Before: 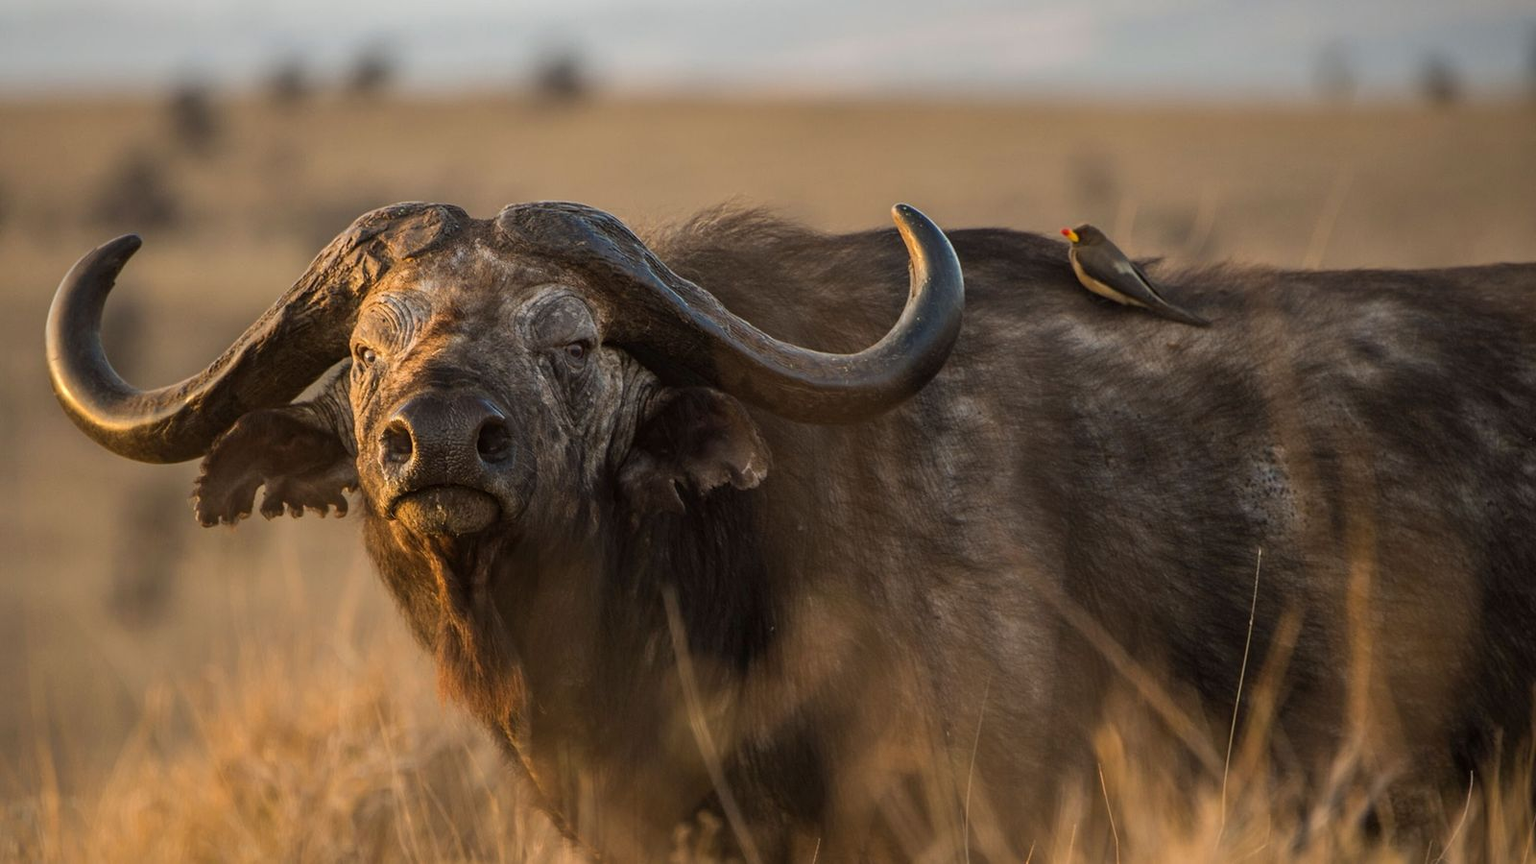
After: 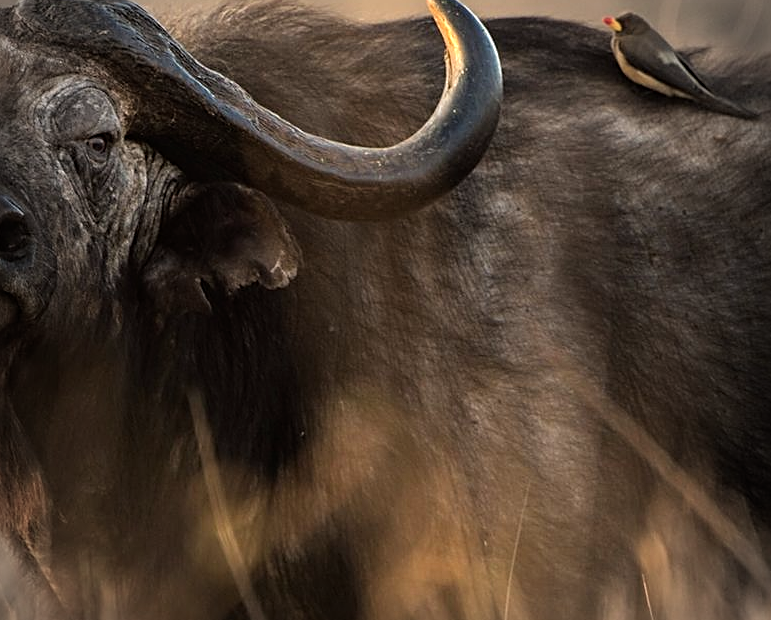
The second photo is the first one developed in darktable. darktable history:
vignetting: fall-off start 71.85%, brightness -0.575
crop: left 31.388%, top 24.613%, right 20.368%, bottom 6.405%
sharpen: on, module defaults
tone equalizer: -8 EV -1.12 EV, -7 EV -0.998 EV, -6 EV -0.838 EV, -5 EV -0.599 EV, -3 EV 0.599 EV, -2 EV 0.846 EV, -1 EV 0.986 EV, +0 EV 1.08 EV
